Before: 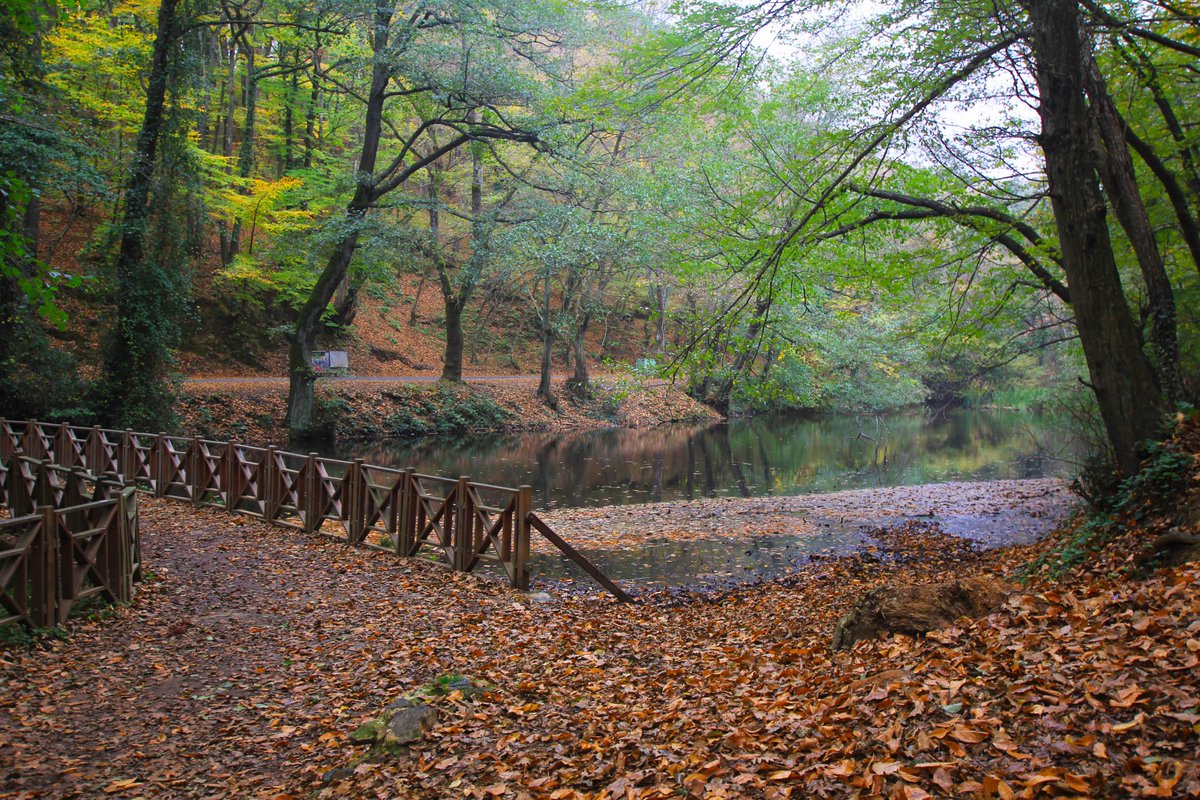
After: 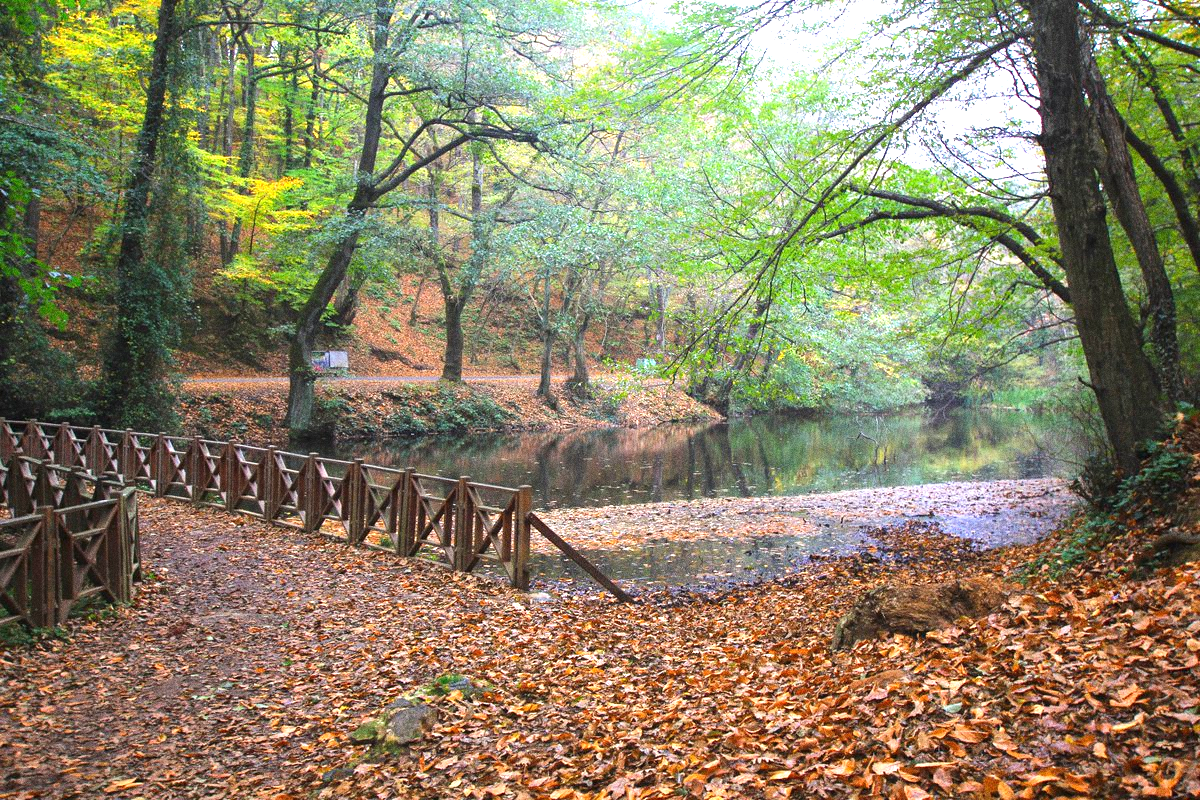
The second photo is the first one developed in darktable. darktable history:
exposure: black level correction 0, exposure 1.1 EV, compensate exposure bias true, compensate highlight preservation false
grain: coarseness 0.09 ISO, strength 40%
